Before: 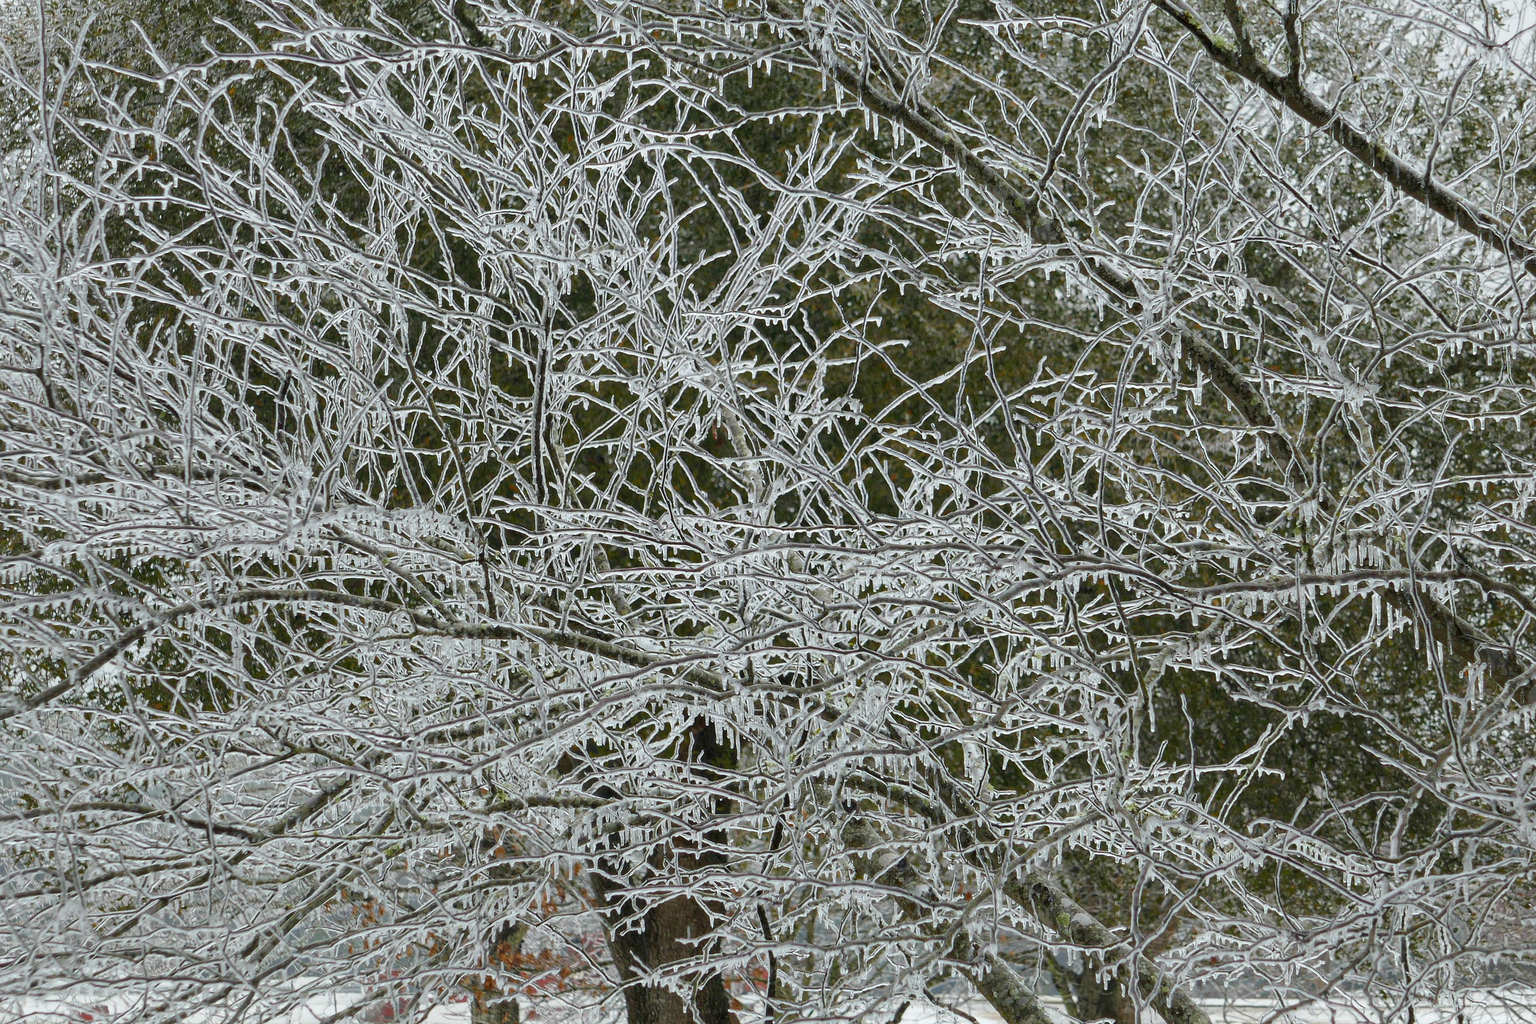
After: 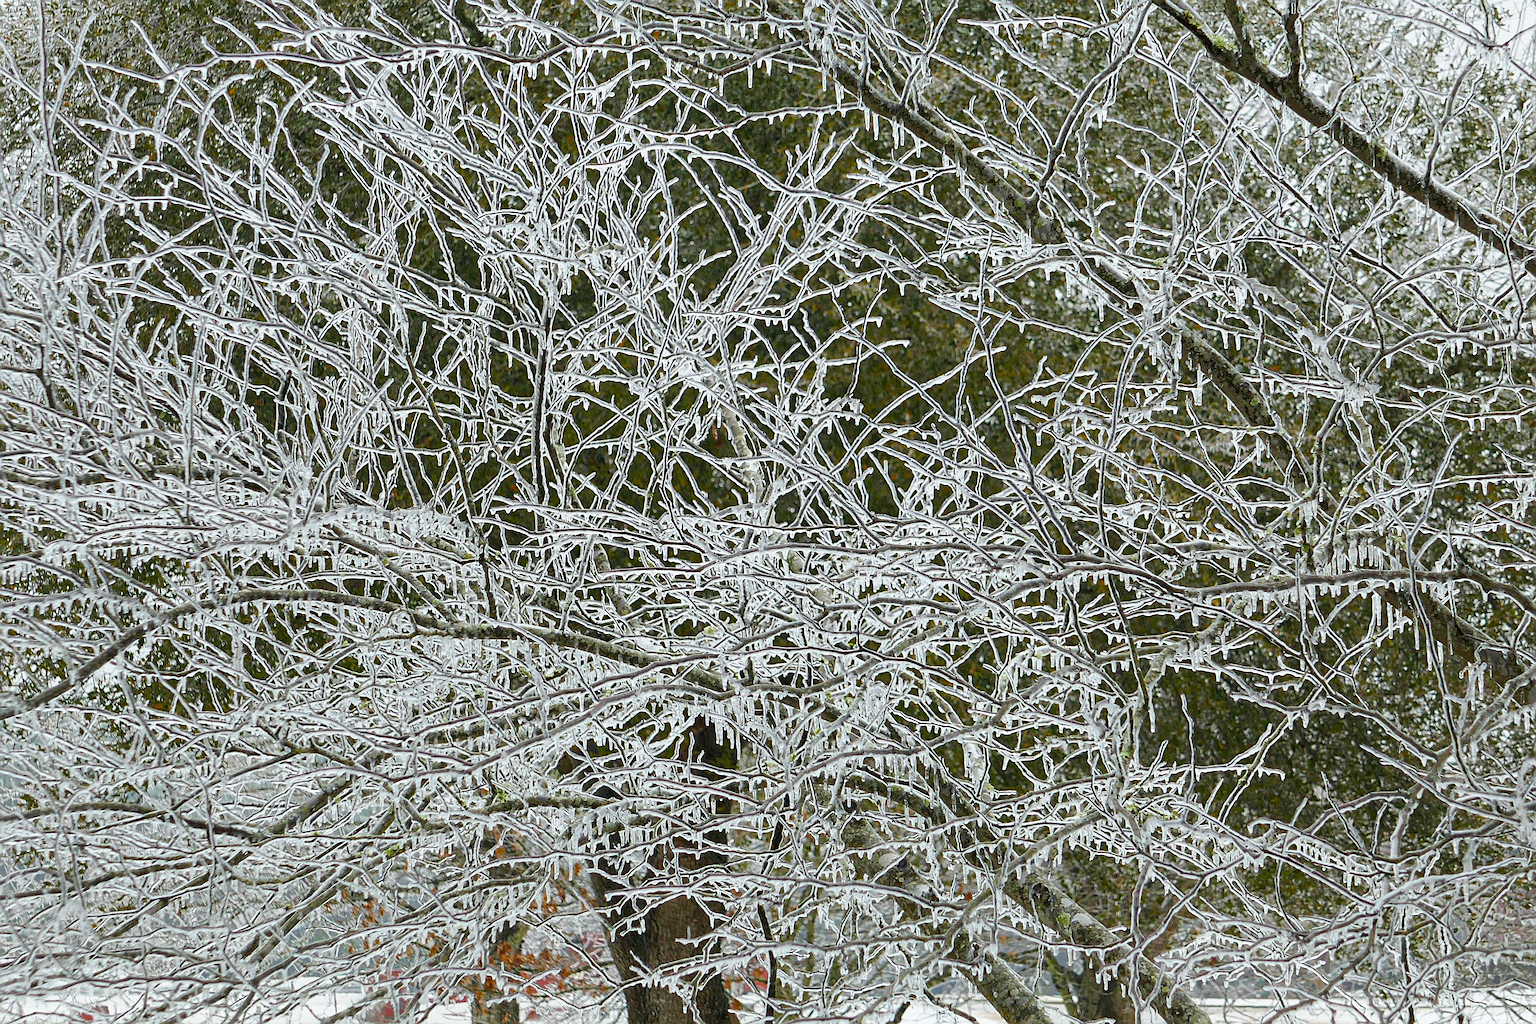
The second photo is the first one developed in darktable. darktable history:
base curve: curves: ch0 [(0, 0) (0.666, 0.806) (1, 1)], preserve colors none
sharpen: on, module defaults
color balance rgb: perceptual saturation grading › global saturation 18.538%, global vibrance 9.405%
